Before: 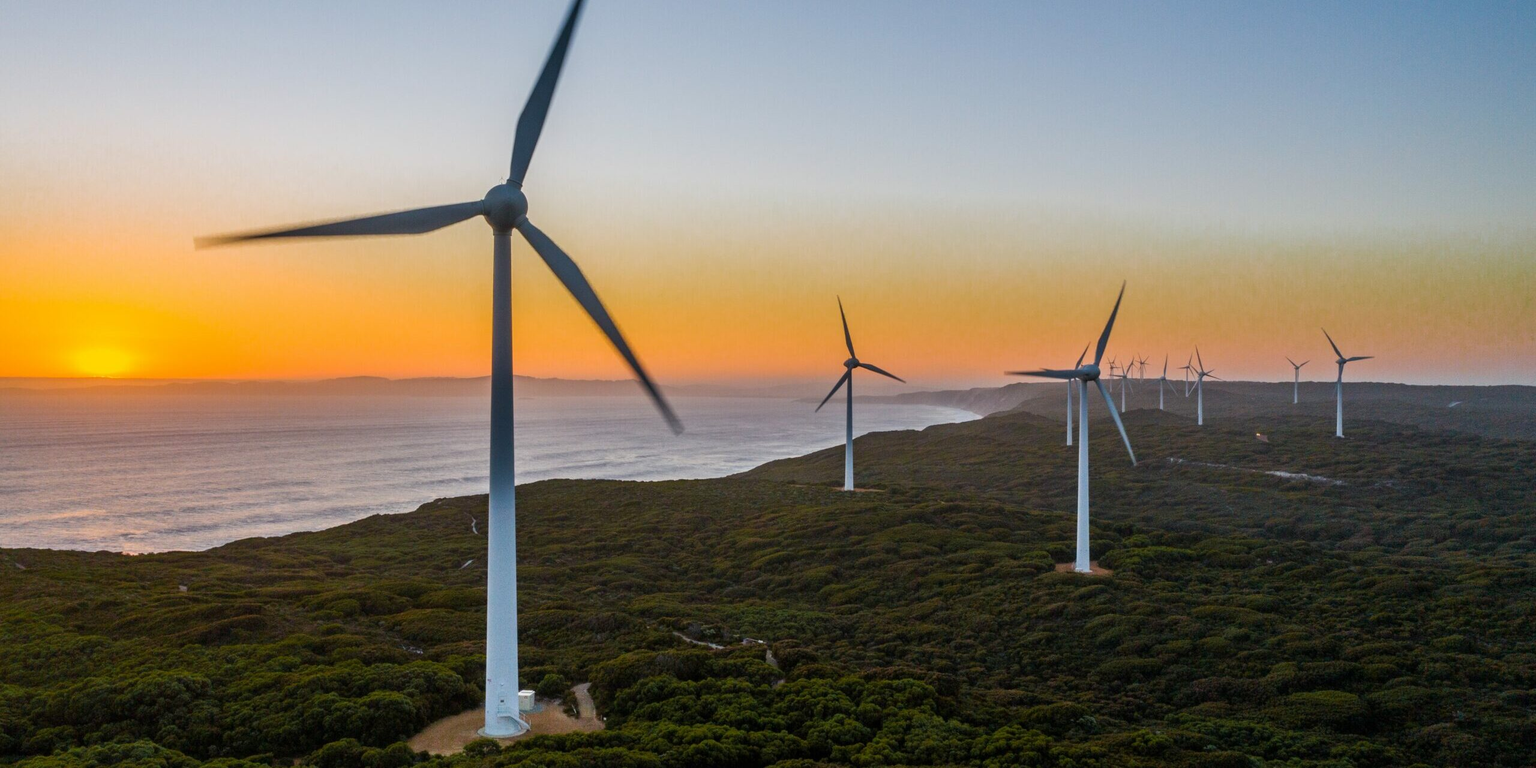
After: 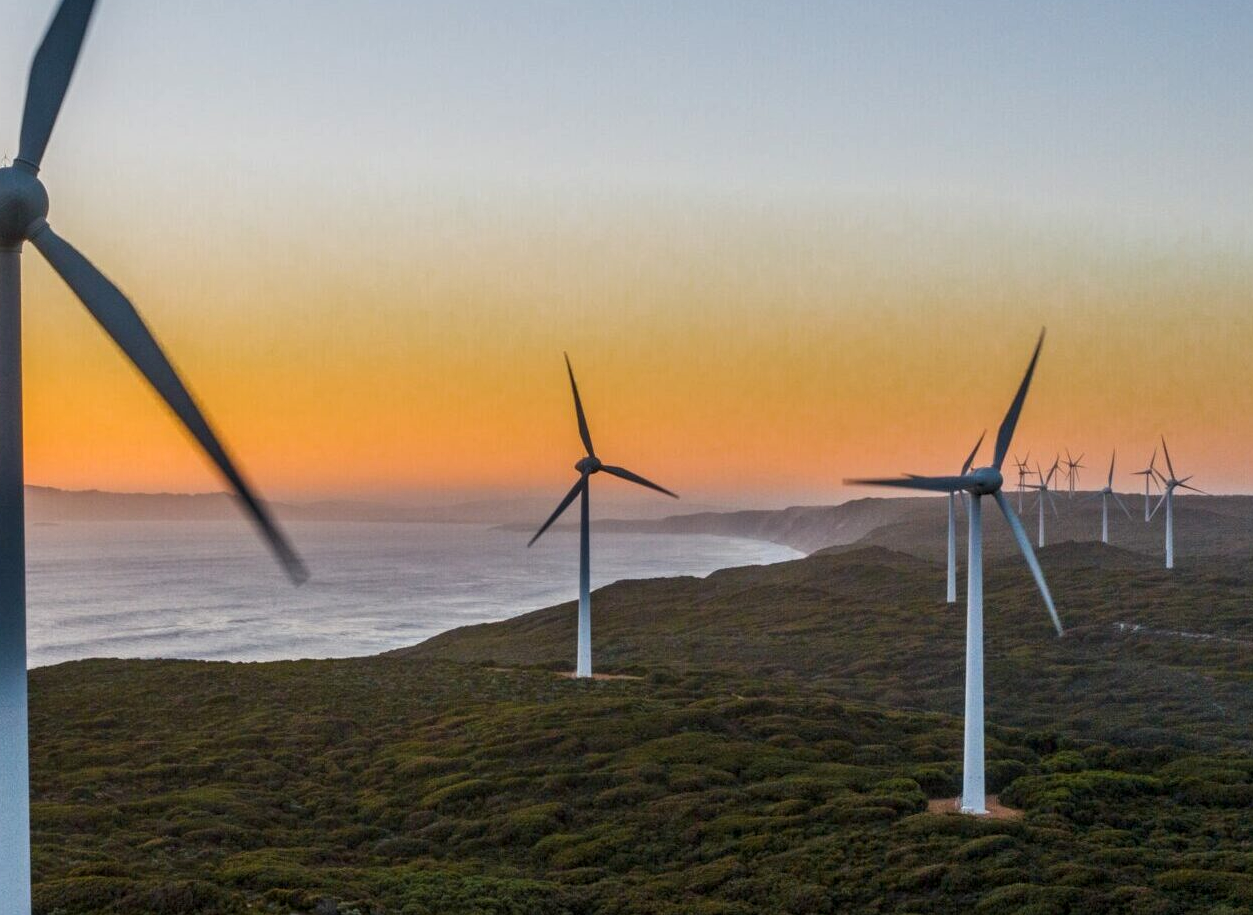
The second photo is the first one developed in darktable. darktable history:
local contrast: on, module defaults
crop: left 32.472%, top 10.978%, right 18.572%, bottom 17.536%
tone equalizer: on, module defaults
